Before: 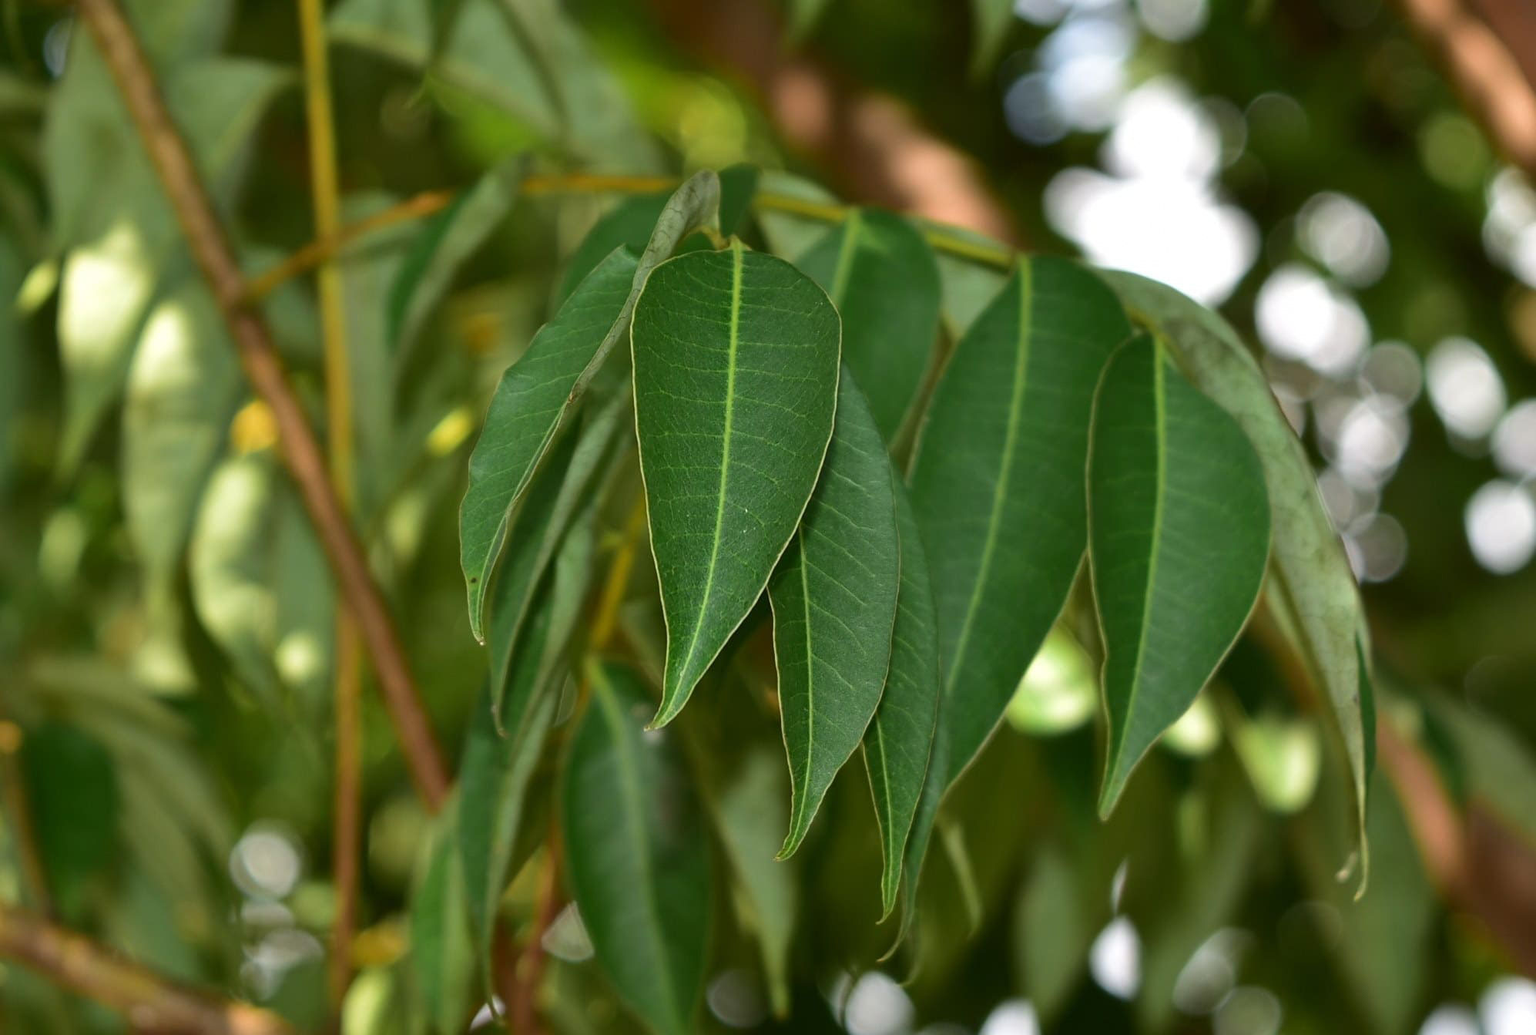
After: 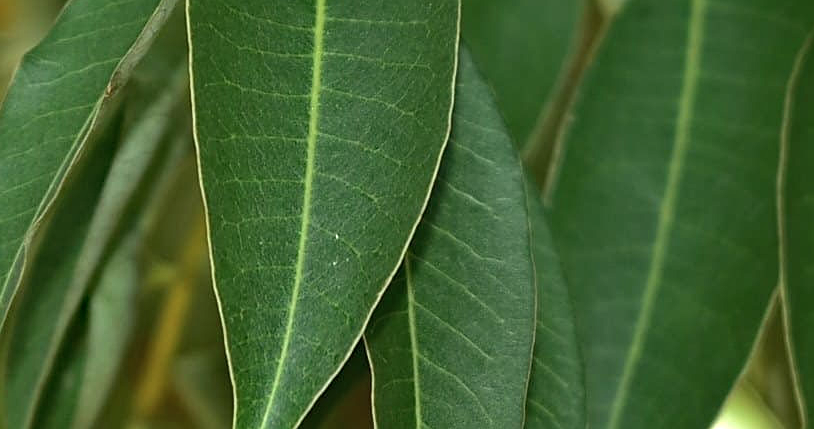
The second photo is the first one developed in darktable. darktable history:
crop: left 31.707%, top 31.739%, right 27.458%, bottom 36.222%
haze removal: strength 0.249, distance 0.249, adaptive false
exposure: exposure 0.24 EV, compensate exposure bias true, compensate highlight preservation false
sharpen: radius 1.308, amount 0.291, threshold 0.19
contrast brightness saturation: saturation -0.158
